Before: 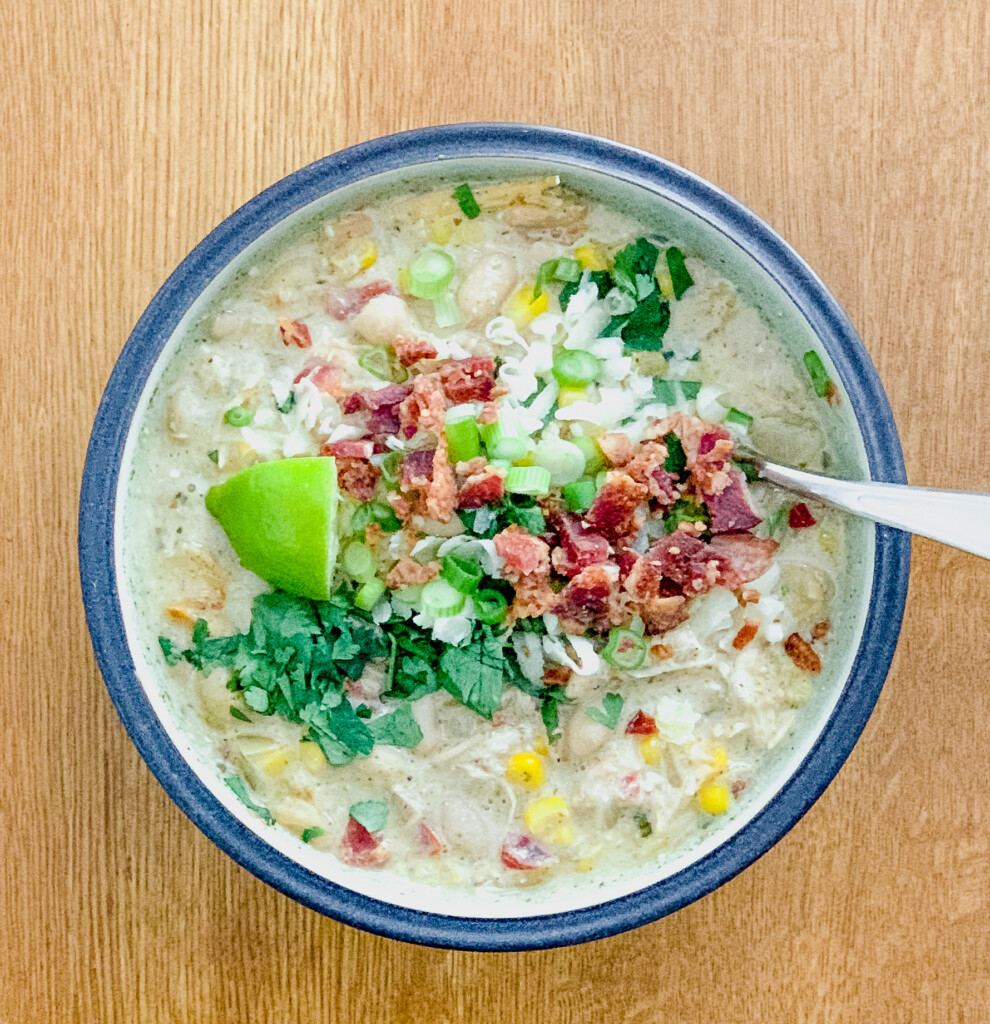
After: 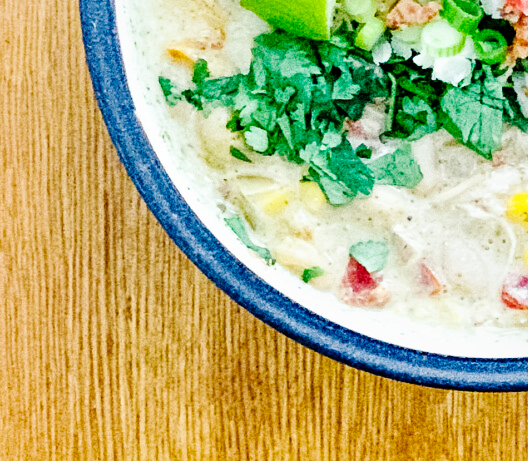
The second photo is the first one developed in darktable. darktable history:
crop and rotate: top 54.778%, right 46.61%, bottom 0.159%
exposure: compensate highlight preservation false
base curve: curves: ch0 [(0, 0) (0.036, 0.025) (0.121, 0.166) (0.206, 0.329) (0.605, 0.79) (1, 1)], preserve colors none
local contrast: mode bilateral grid, contrast 20, coarseness 50, detail 130%, midtone range 0.2
